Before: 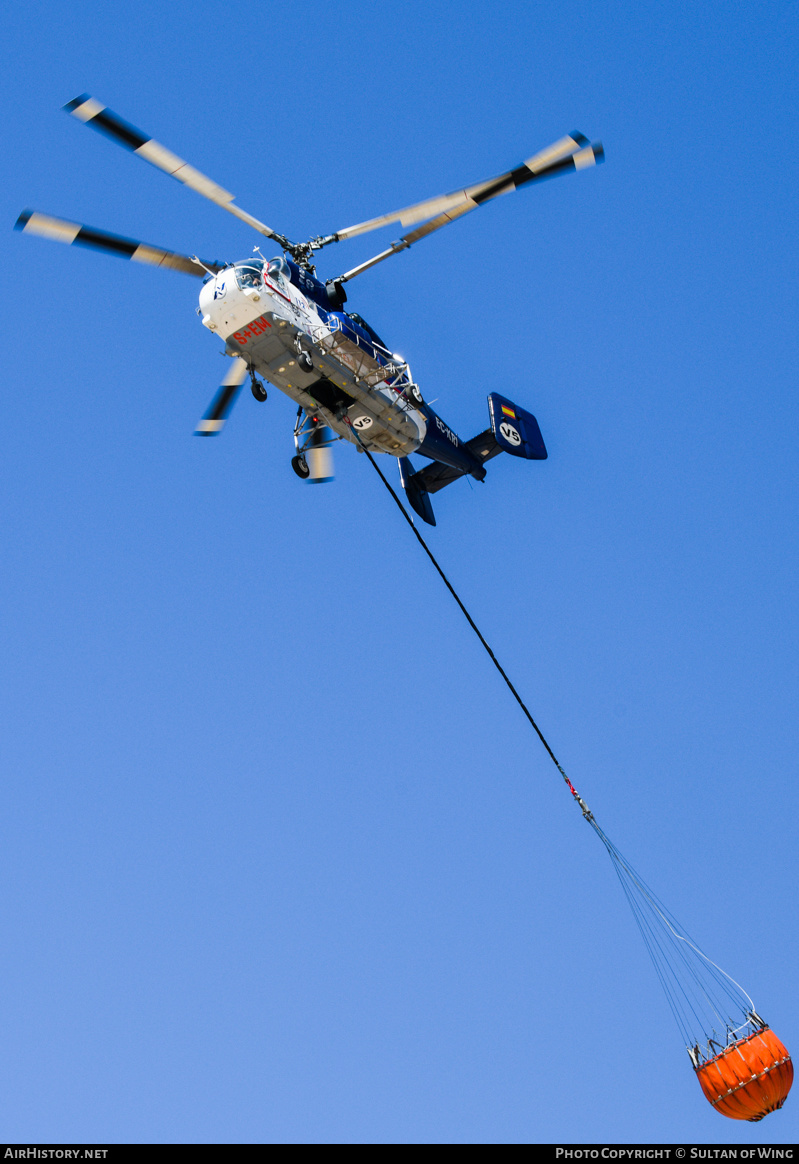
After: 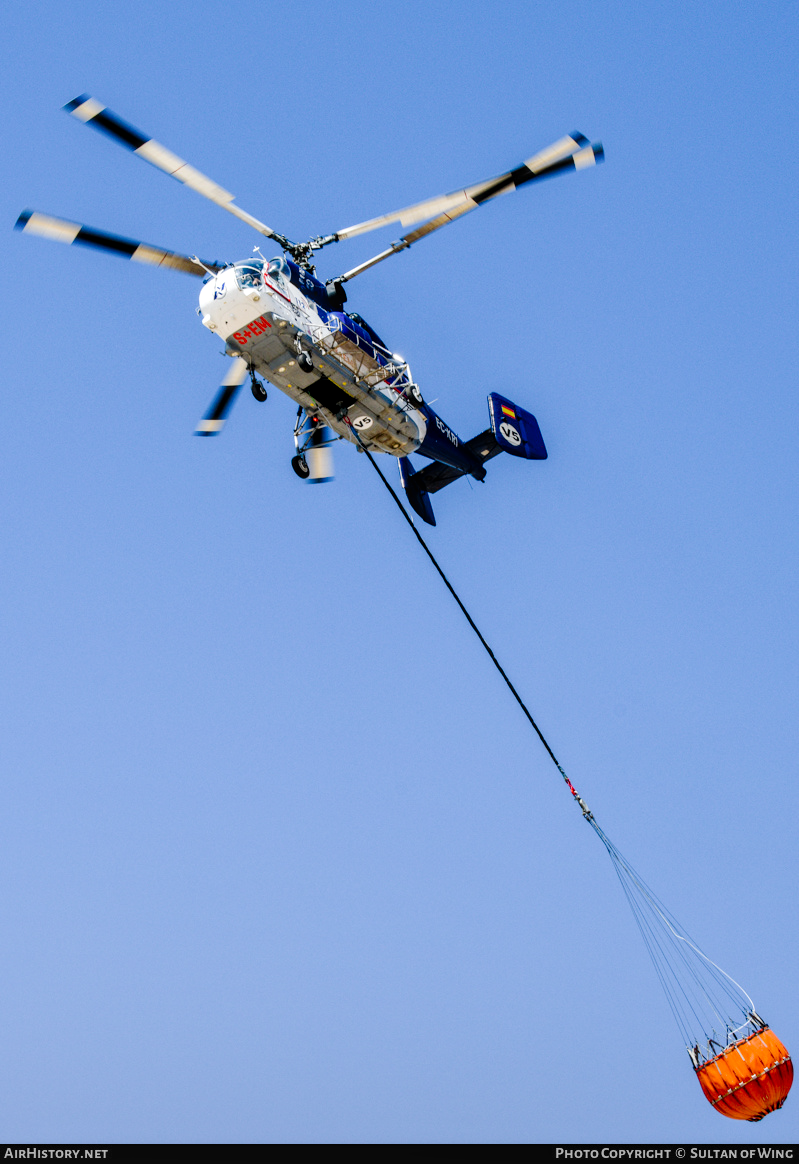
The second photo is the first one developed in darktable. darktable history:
local contrast: on, module defaults
tone curve: curves: ch0 [(0, 0) (0.003, 0.009) (0.011, 0.009) (0.025, 0.01) (0.044, 0.02) (0.069, 0.032) (0.1, 0.048) (0.136, 0.092) (0.177, 0.153) (0.224, 0.217) (0.277, 0.306) (0.335, 0.402) (0.399, 0.488) (0.468, 0.574) (0.543, 0.648) (0.623, 0.716) (0.709, 0.783) (0.801, 0.851) (0.898, 0.92) (1, 1)], preserve colors none
